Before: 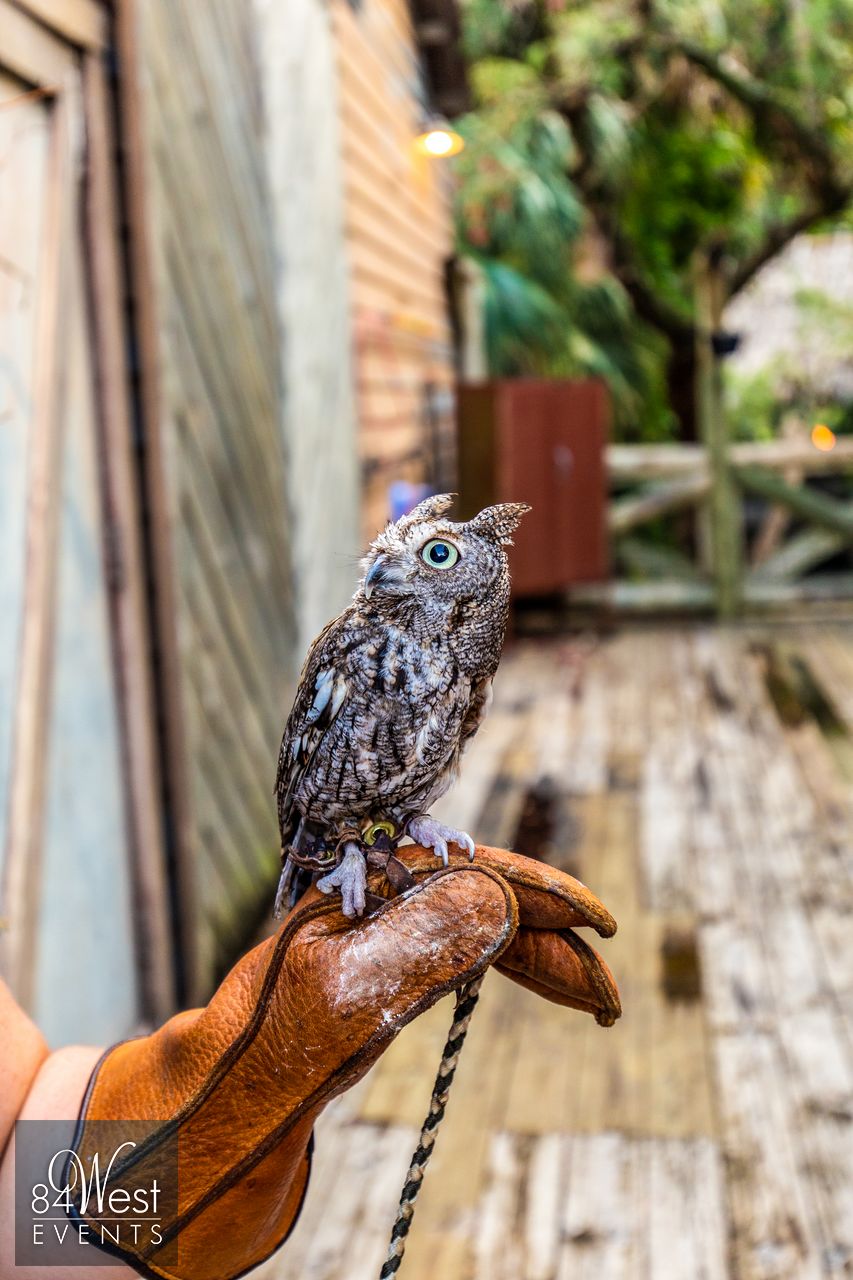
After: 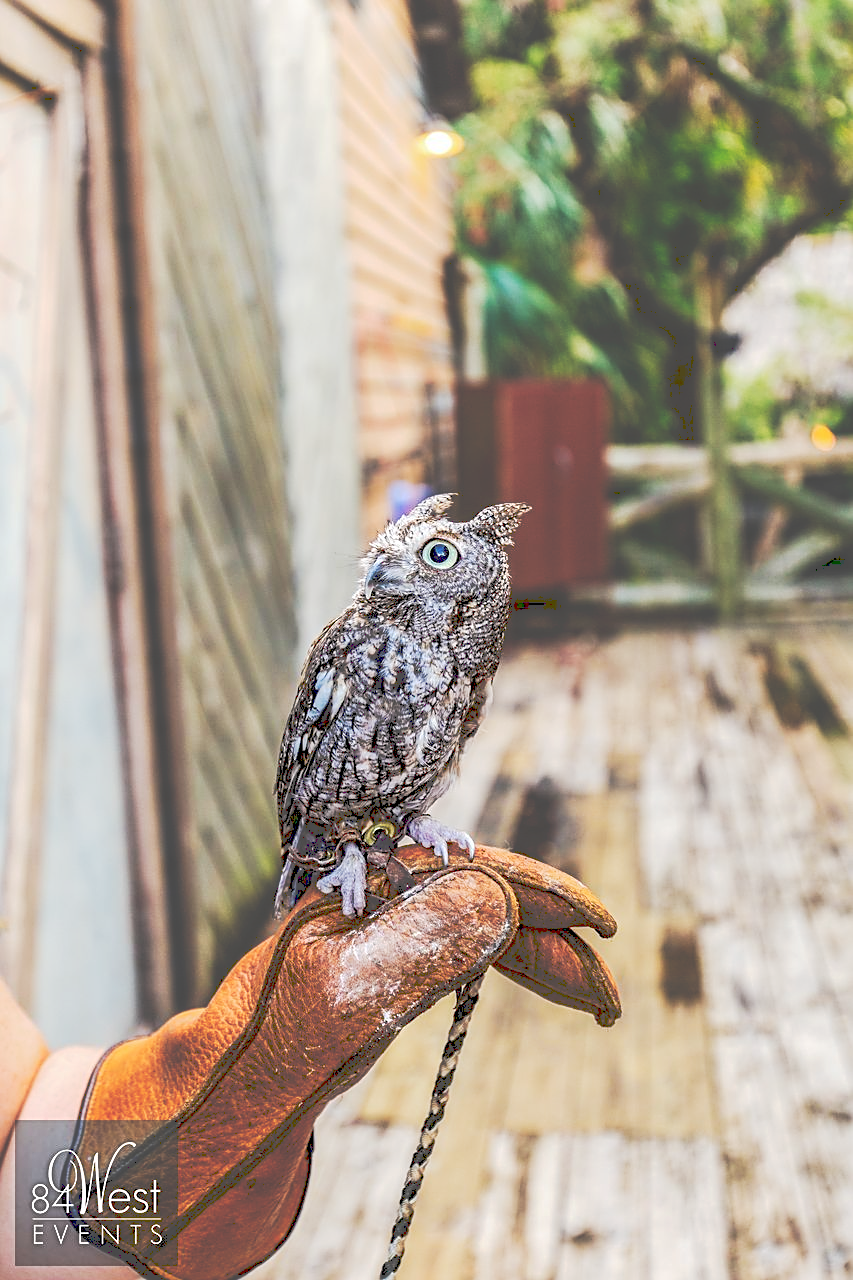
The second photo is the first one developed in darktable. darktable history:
tone curve: curves: ch0 [(0, 0) (0.003, 0.301) (0.011, 0.302) (0.025, 0.307) (0.044, 0.313) (0.069, 0.316) (0.1, 0.322) (0.136, 0.325) (0.177, 0.341) (0.224, 0.358) (0.277, 0.386) (0.335, 0.429) (0.399, 0.486) (0.468, 0.556) (0.543, 0.644) (0.623, 0.728) (0.709, 0.796) (0.801, 0.854) (0.898, 0.908) (1, 1)], preserve colors none
white balance: red 1, blue 1
sharpen: amount 0.55
